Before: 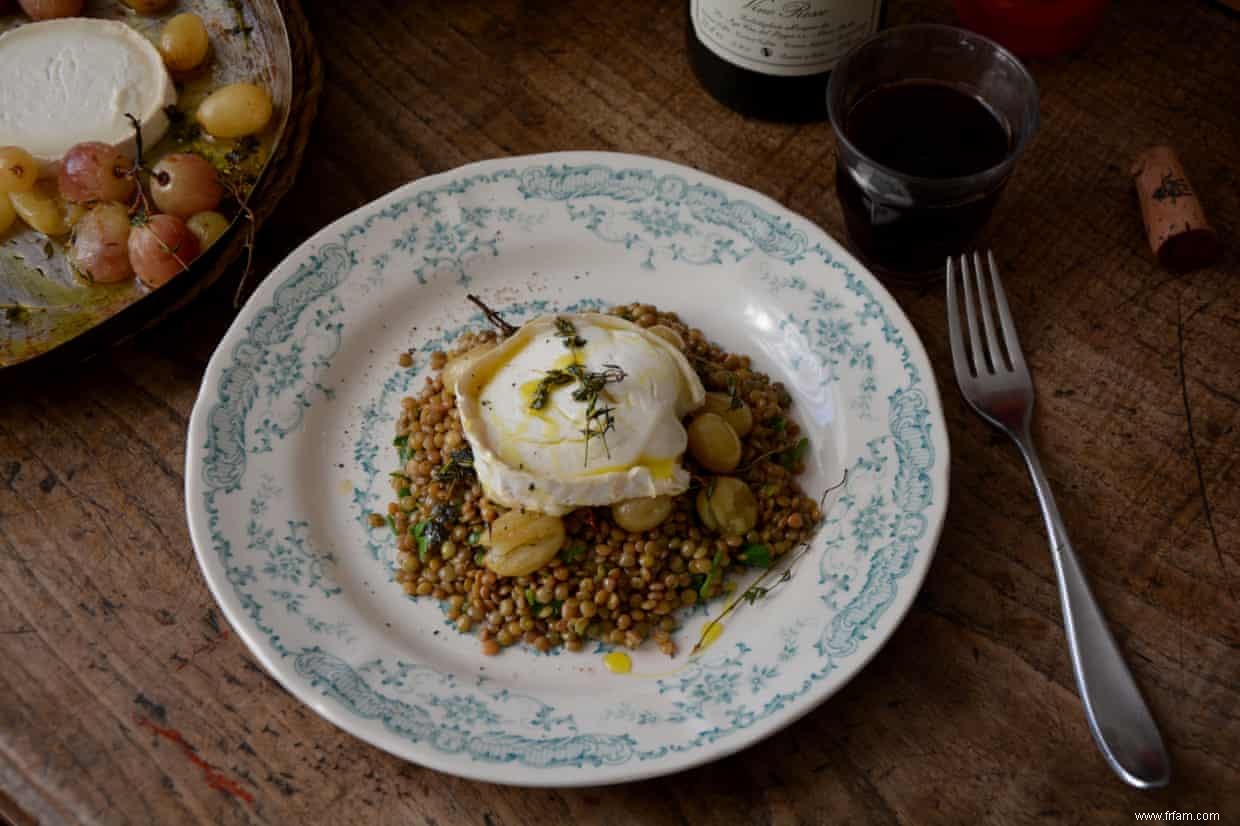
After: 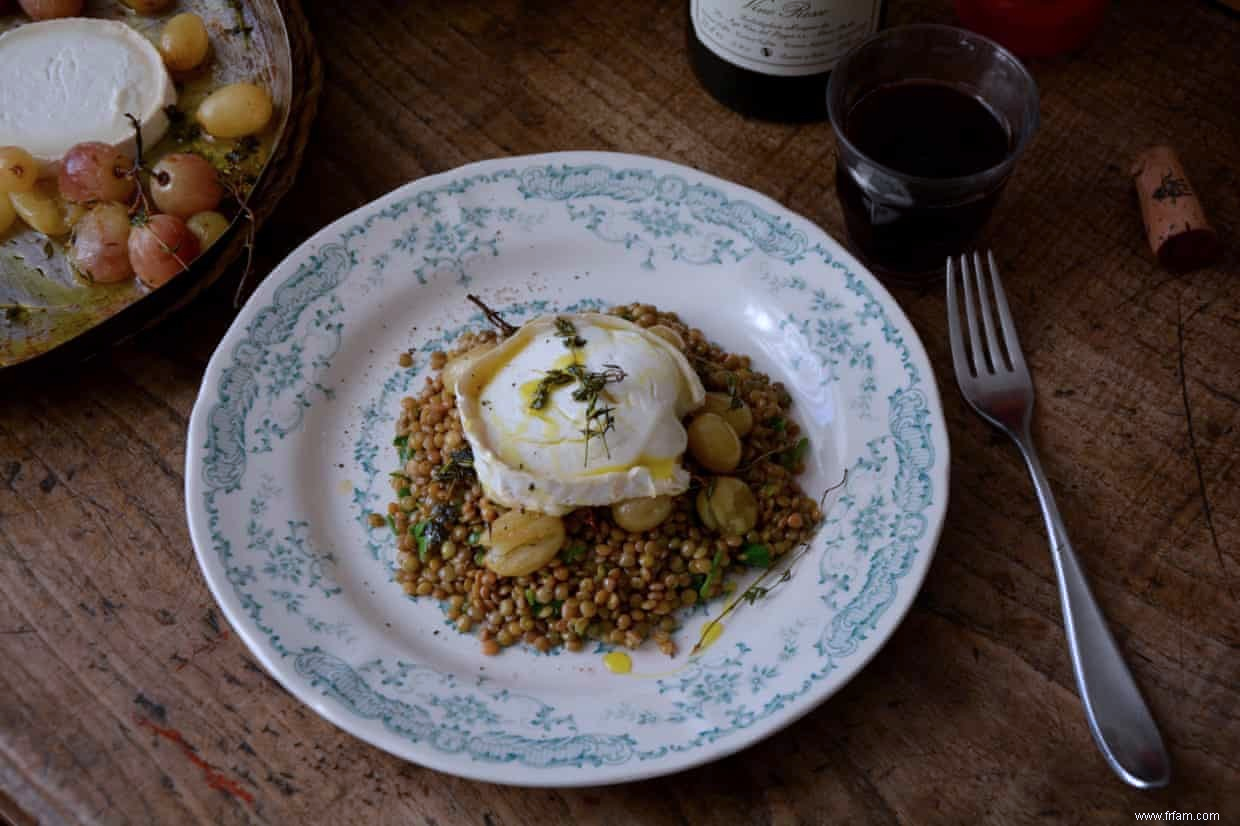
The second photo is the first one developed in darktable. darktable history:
color calibration: illuminant as shot in camera, x 0.37, y 0.382, temperature 4317.2 K, saturation algorithm version 1 (2020)
